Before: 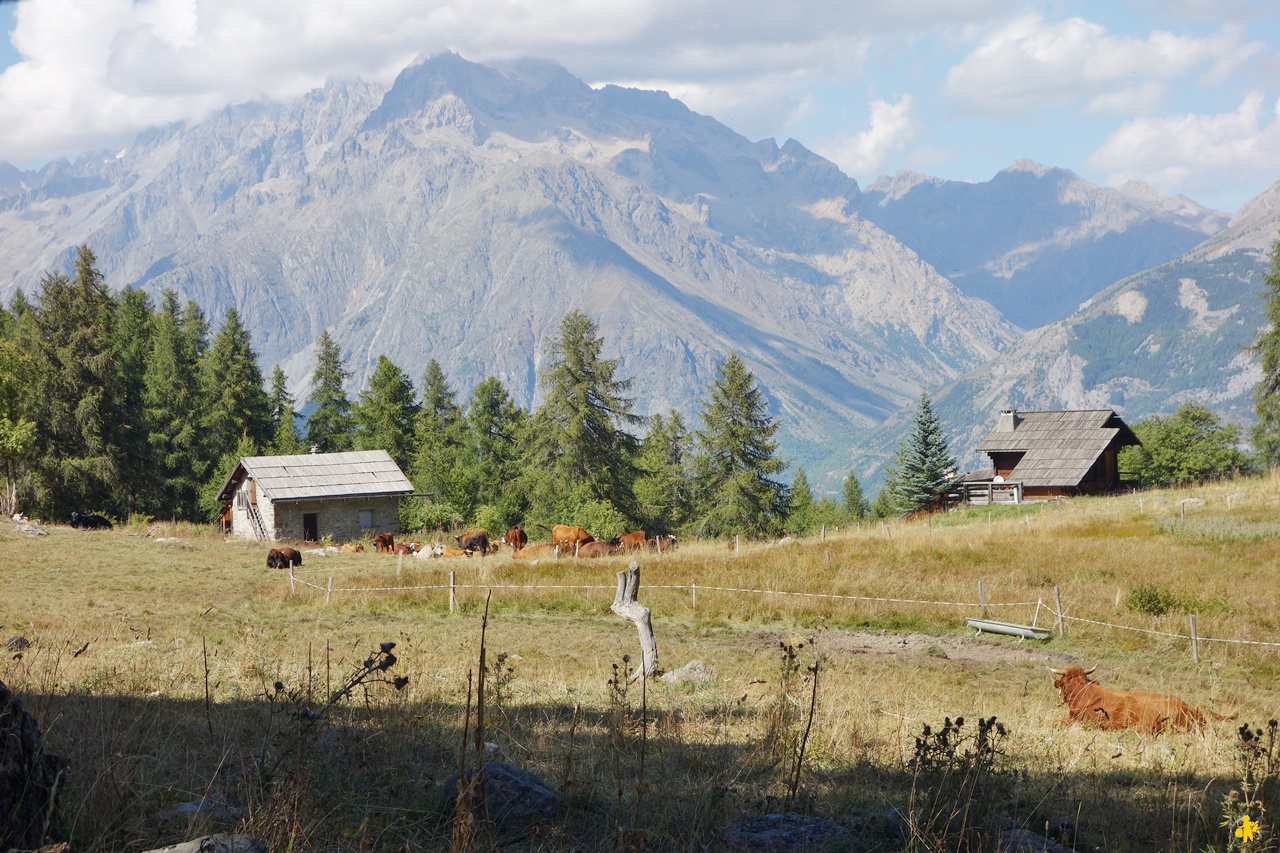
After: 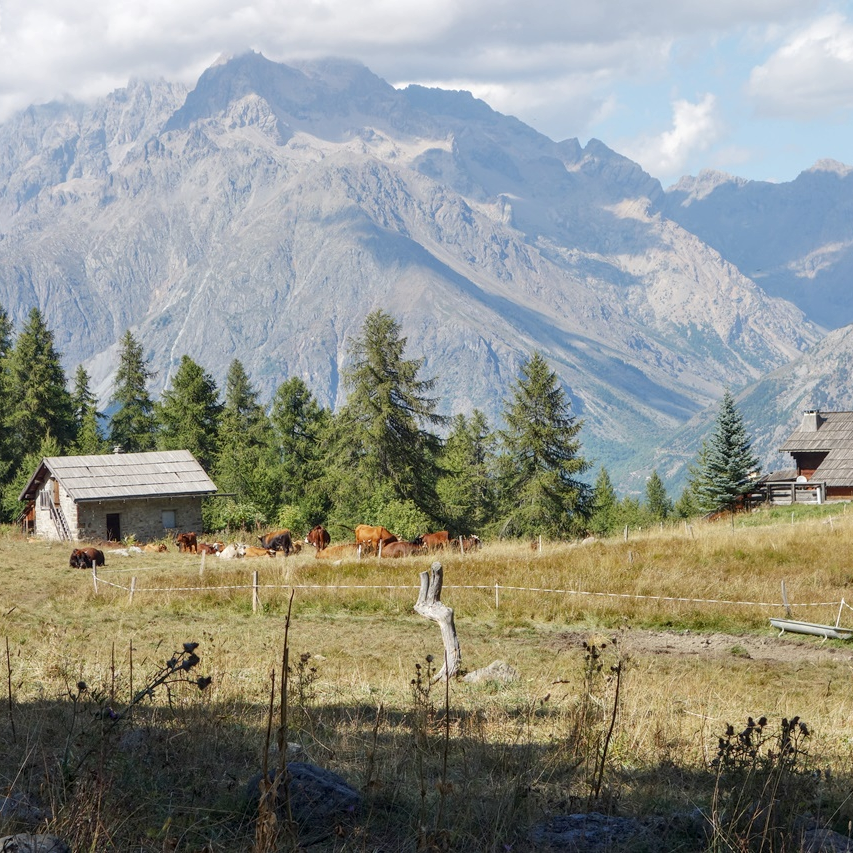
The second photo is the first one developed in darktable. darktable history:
crop: left 15.403%, right 17.908%
local contrast: on, module defaults
